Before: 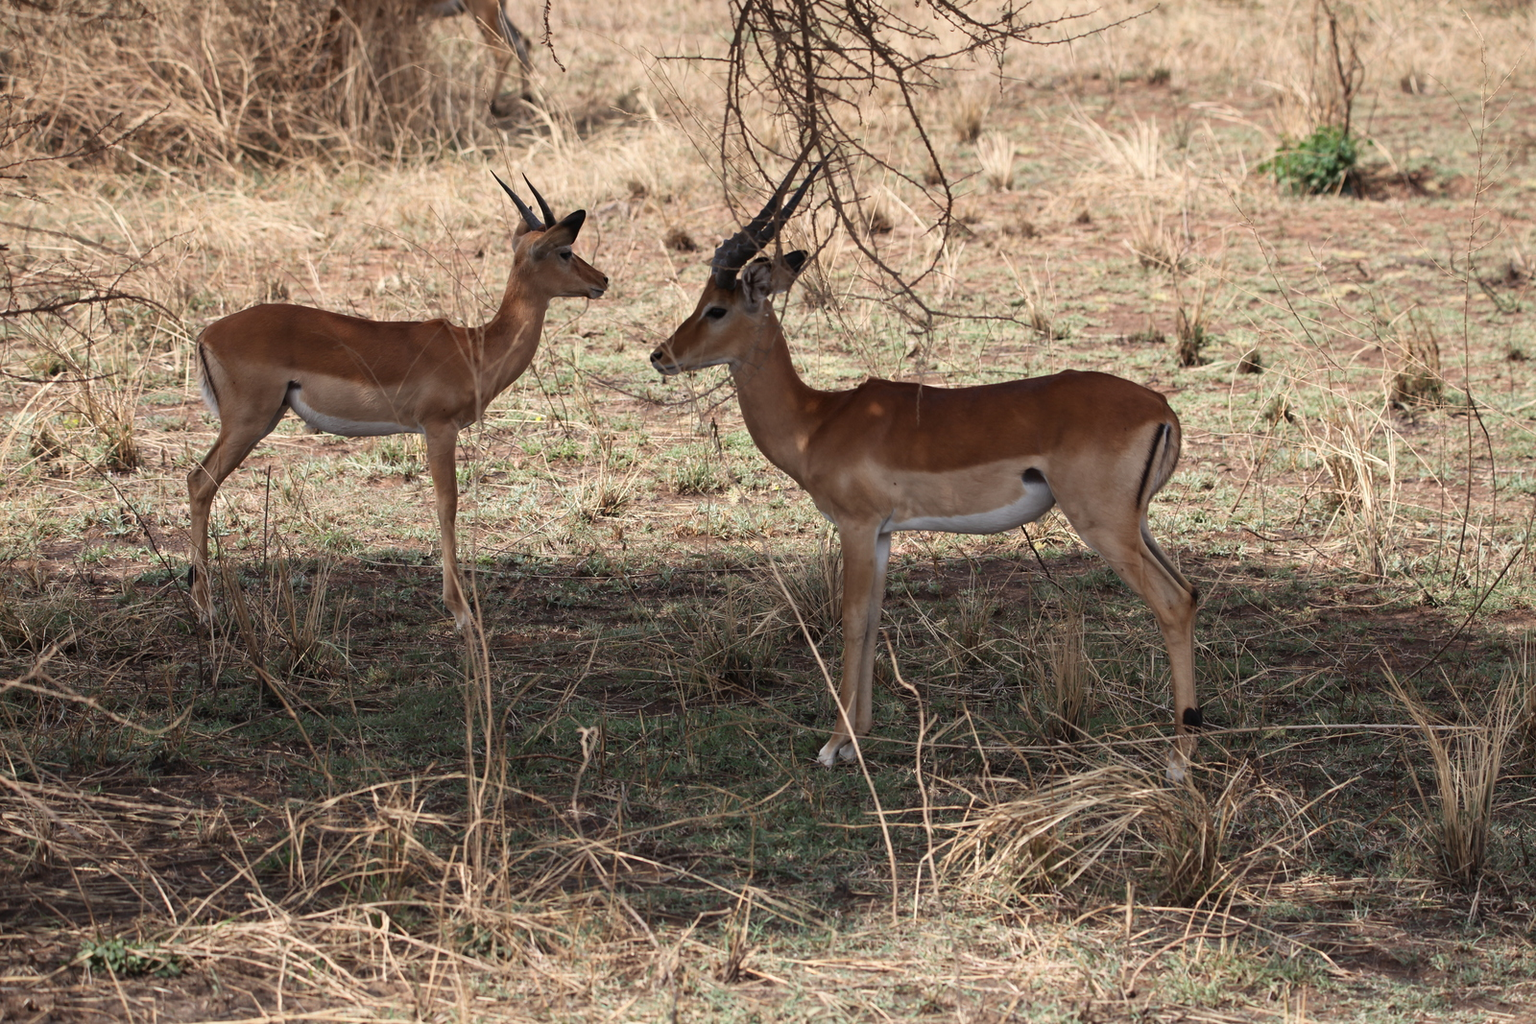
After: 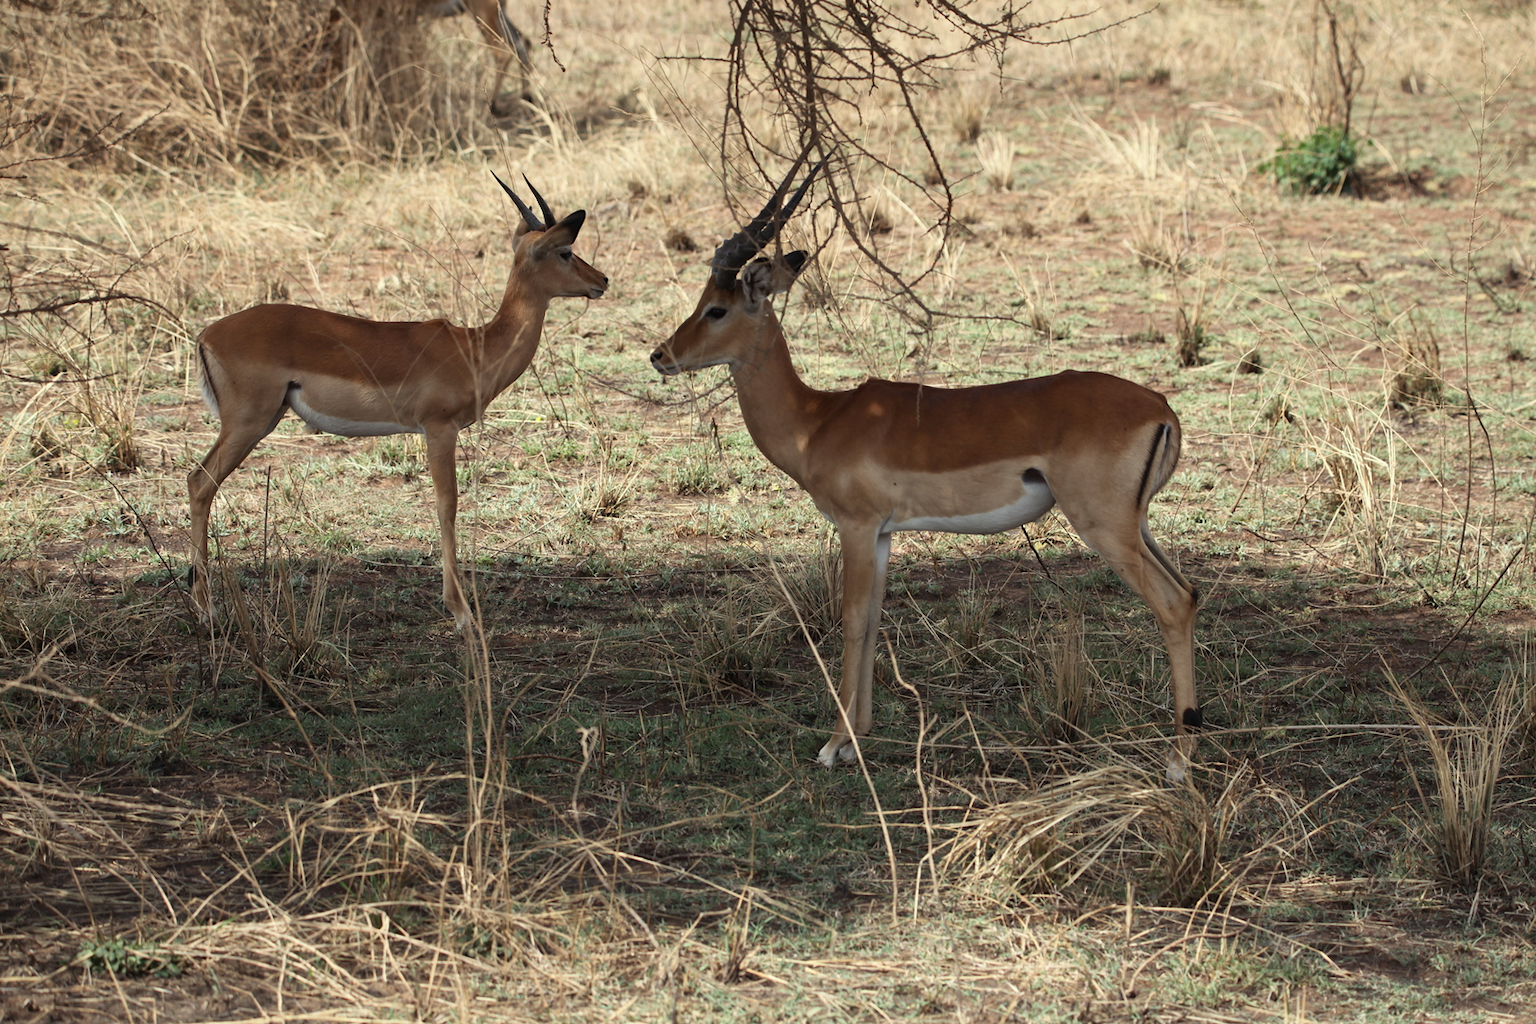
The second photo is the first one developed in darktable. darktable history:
color correction: highlights a* -4.69, highlights b* 5.05, saturation 0.95
tone equalizer: on, module defaults
